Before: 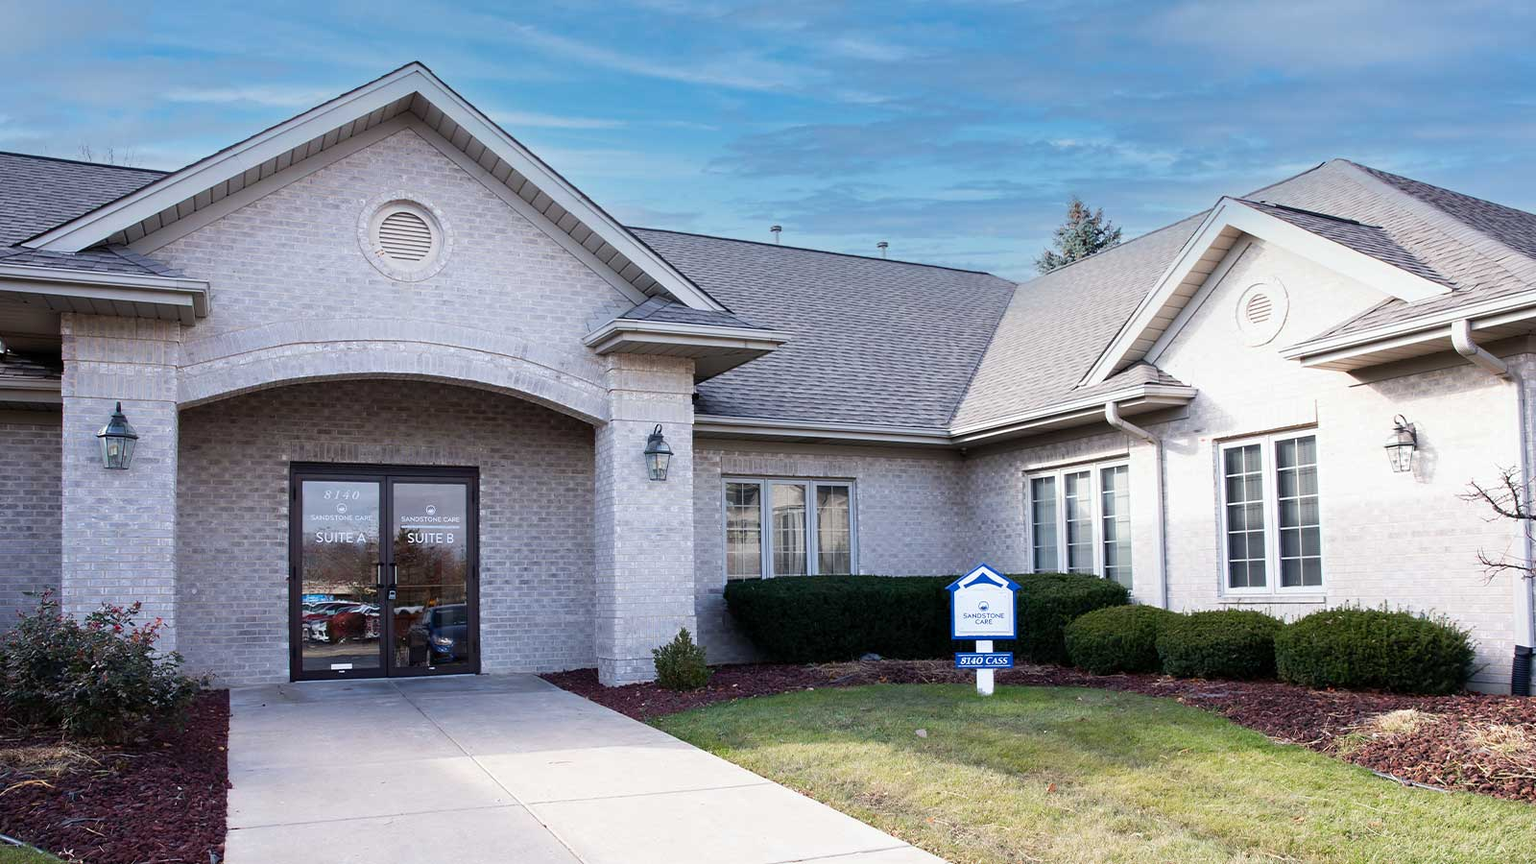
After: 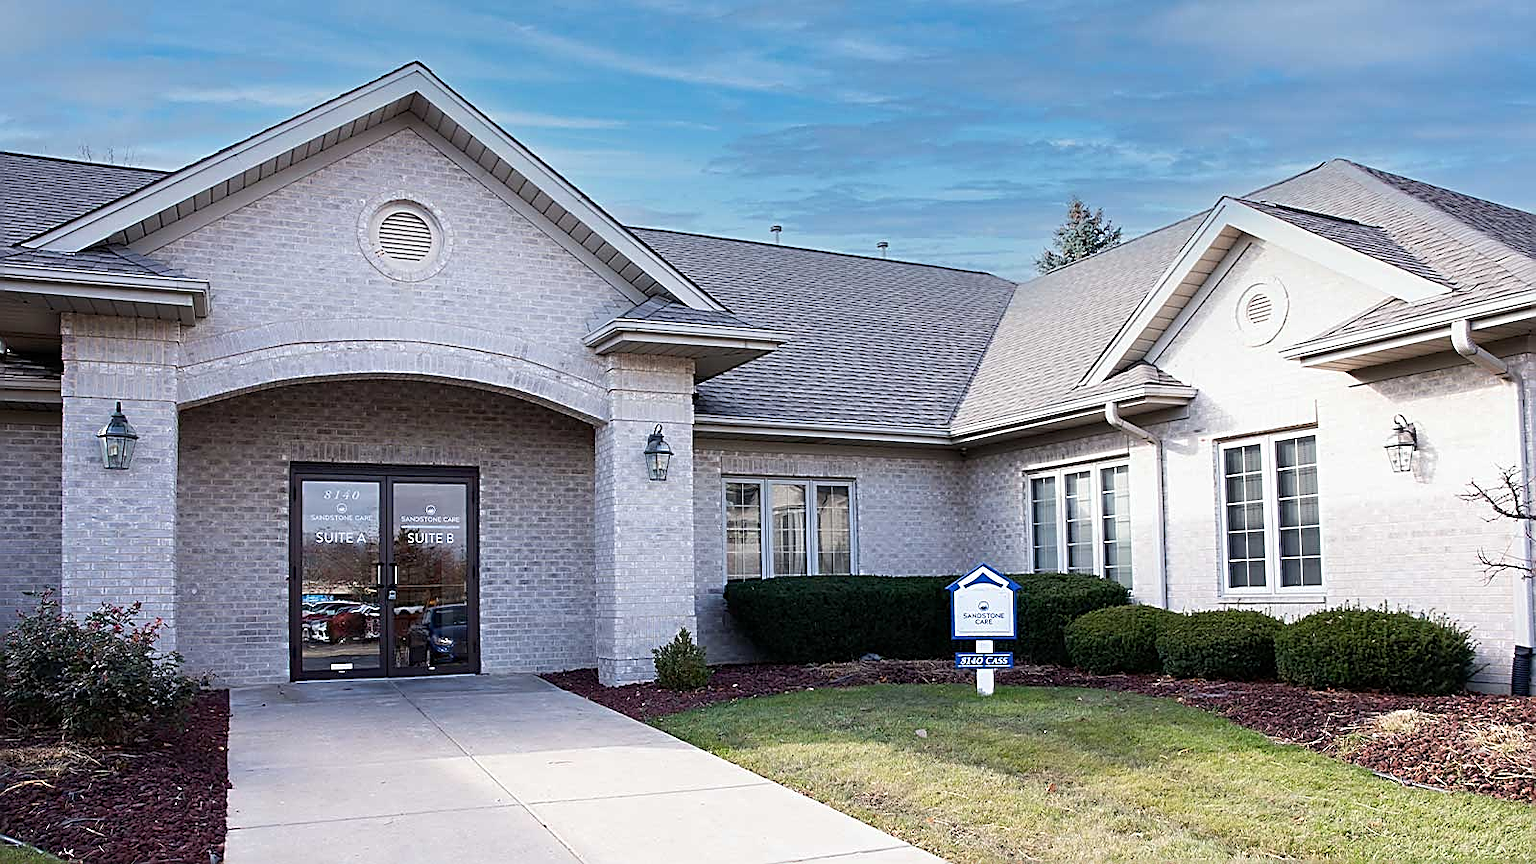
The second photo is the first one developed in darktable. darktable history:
sharpen: amount 0.999
